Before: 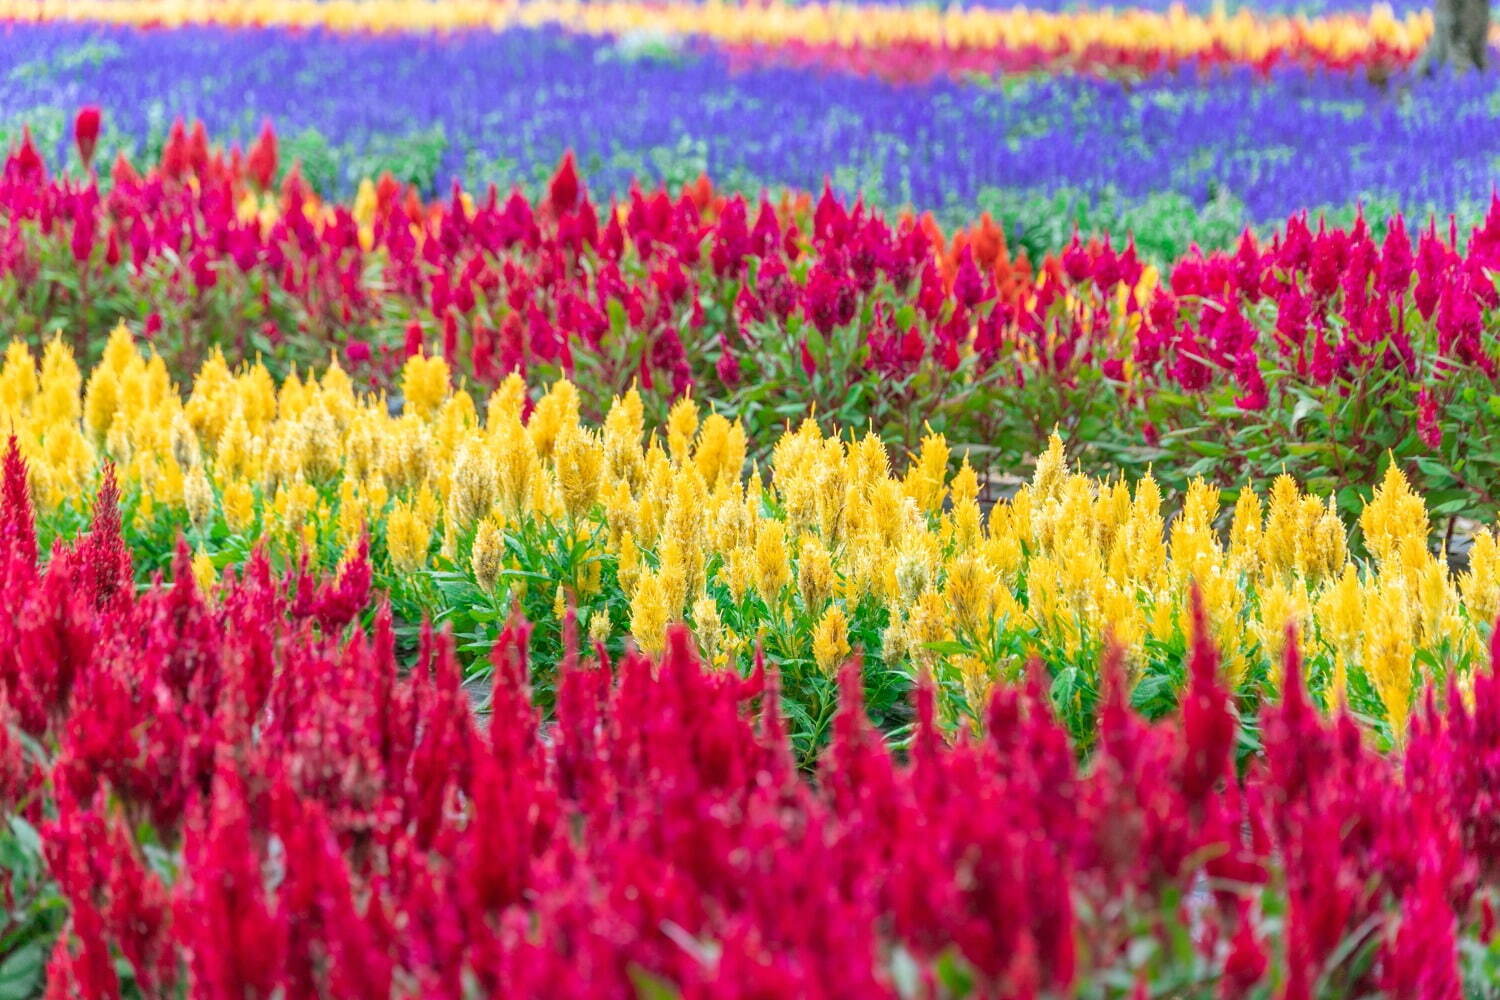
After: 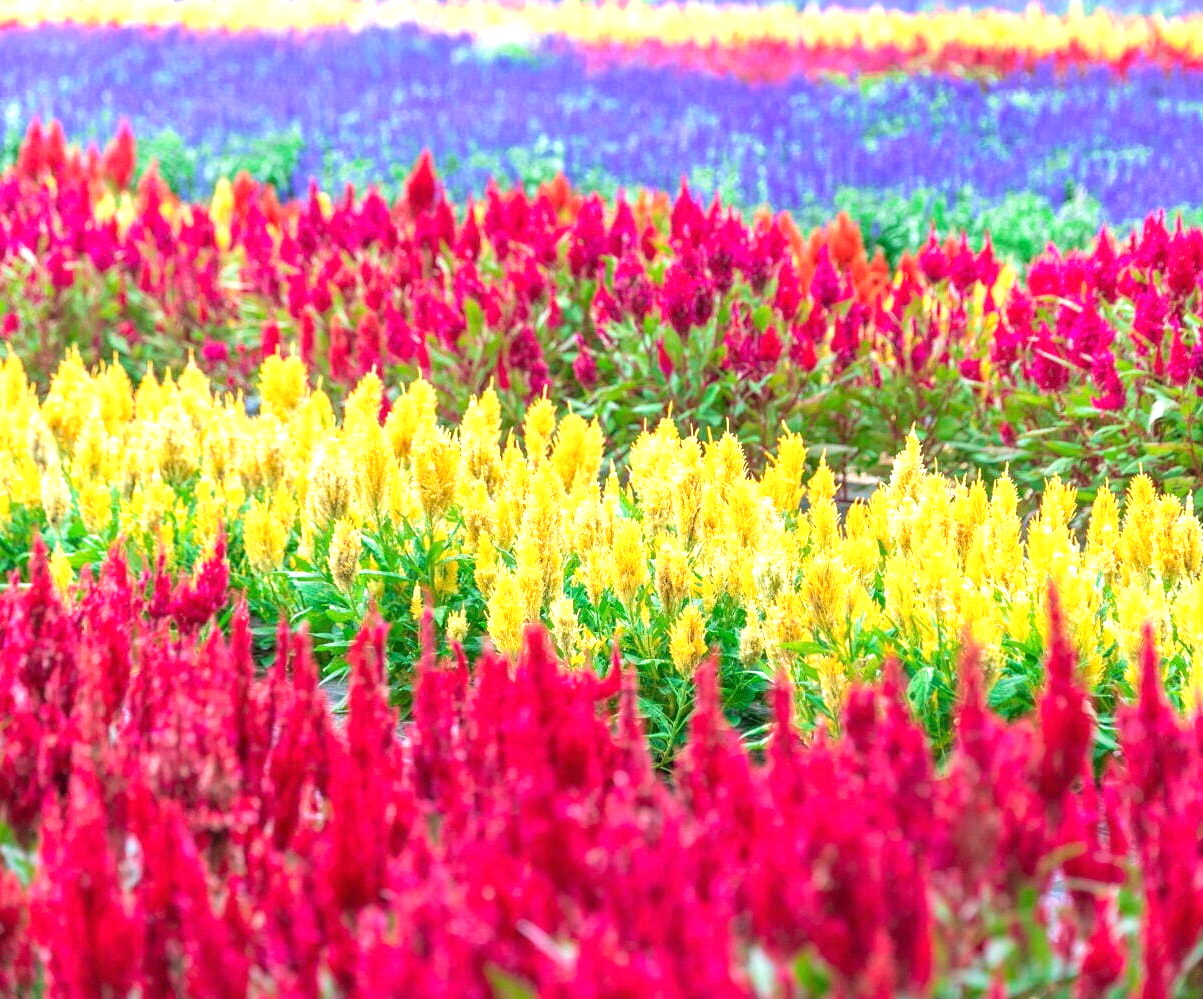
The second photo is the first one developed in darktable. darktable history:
exposure: exposure 0.731 EV, compensate highlight preservation false
crop and rotate: left 9.534%, right 10.208%
velvia: on, module defaults
